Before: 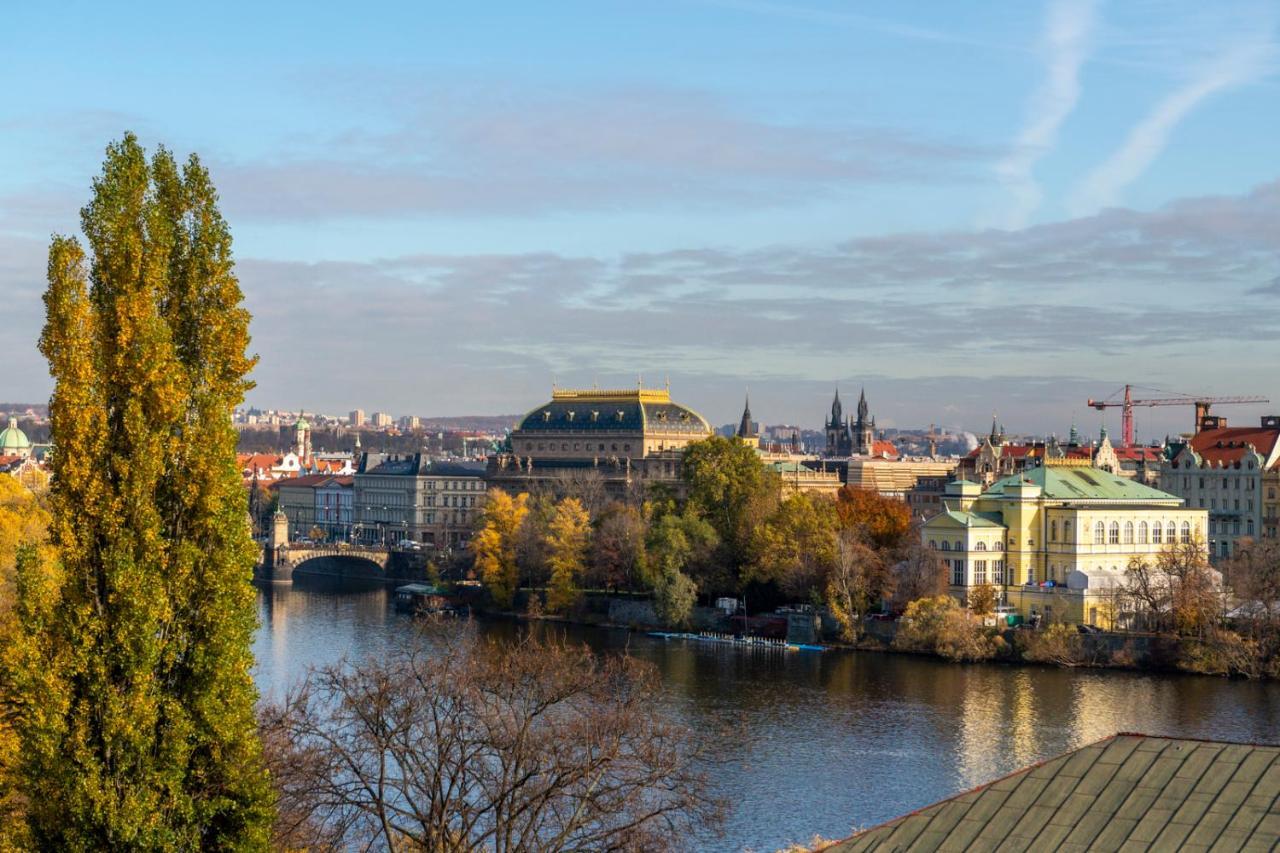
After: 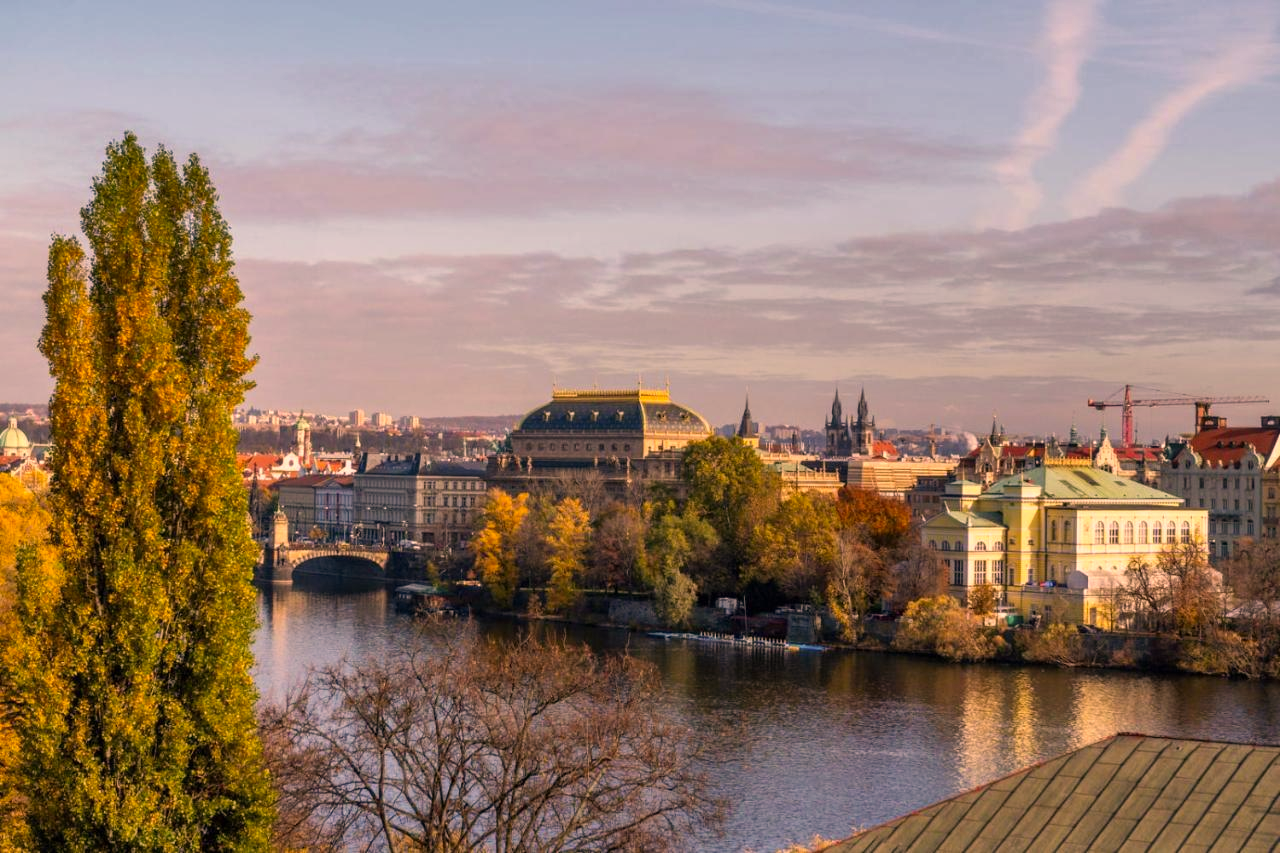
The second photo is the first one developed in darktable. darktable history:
color correction: highlights a* 20.52, highlights b* 19.77
shadows and highlights: radius 134.72, soften with gaussian
